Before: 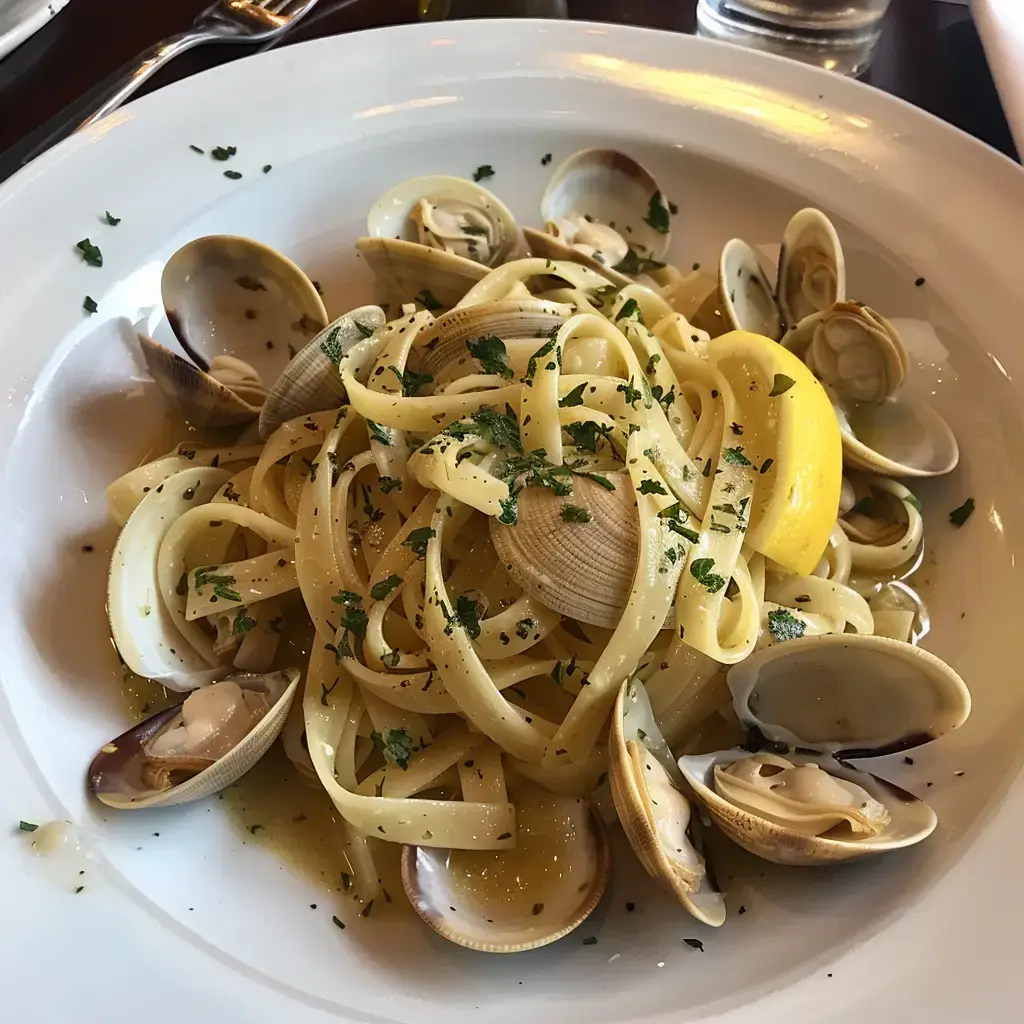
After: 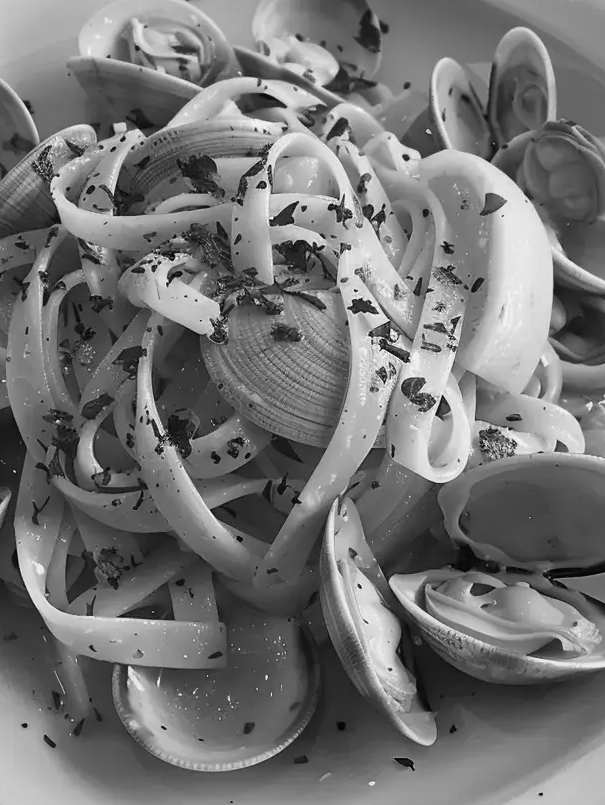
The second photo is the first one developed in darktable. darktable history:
monochrome: a 30.25, b 92.03
crop and rotate: left 28.256%, top 17.734%, right 12.656%, bottom 3.573%
